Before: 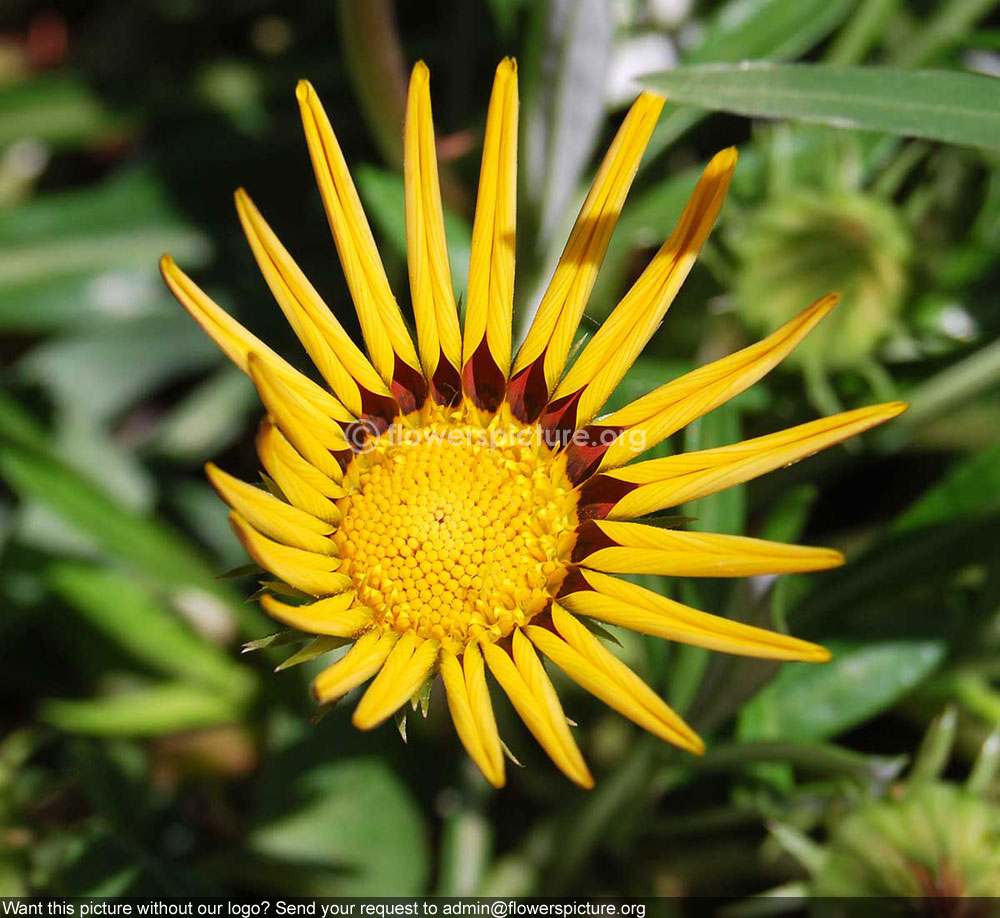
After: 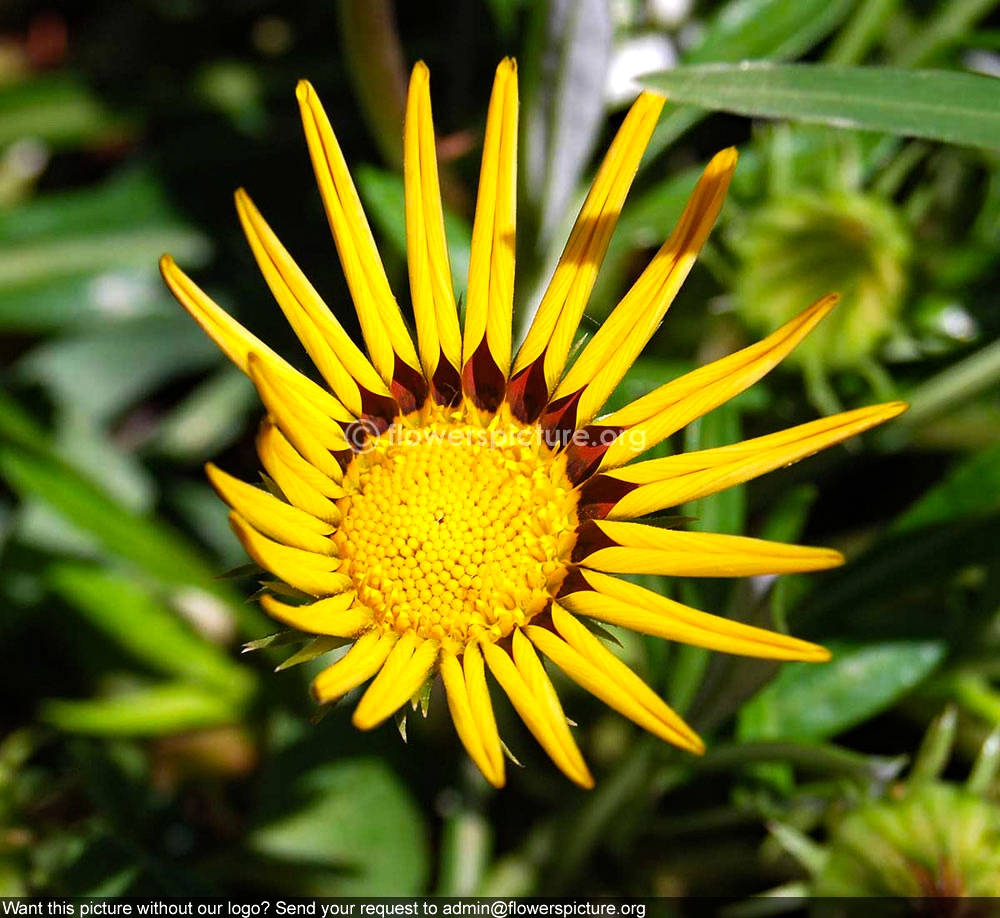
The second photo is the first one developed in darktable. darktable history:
color balance rgb: linear chroma grading › global chroma 10%, global vibrance 10%, contrast 15%, saturation formula JzAzBz (2021)
haze removal: compatibility mode true, adaptive false
